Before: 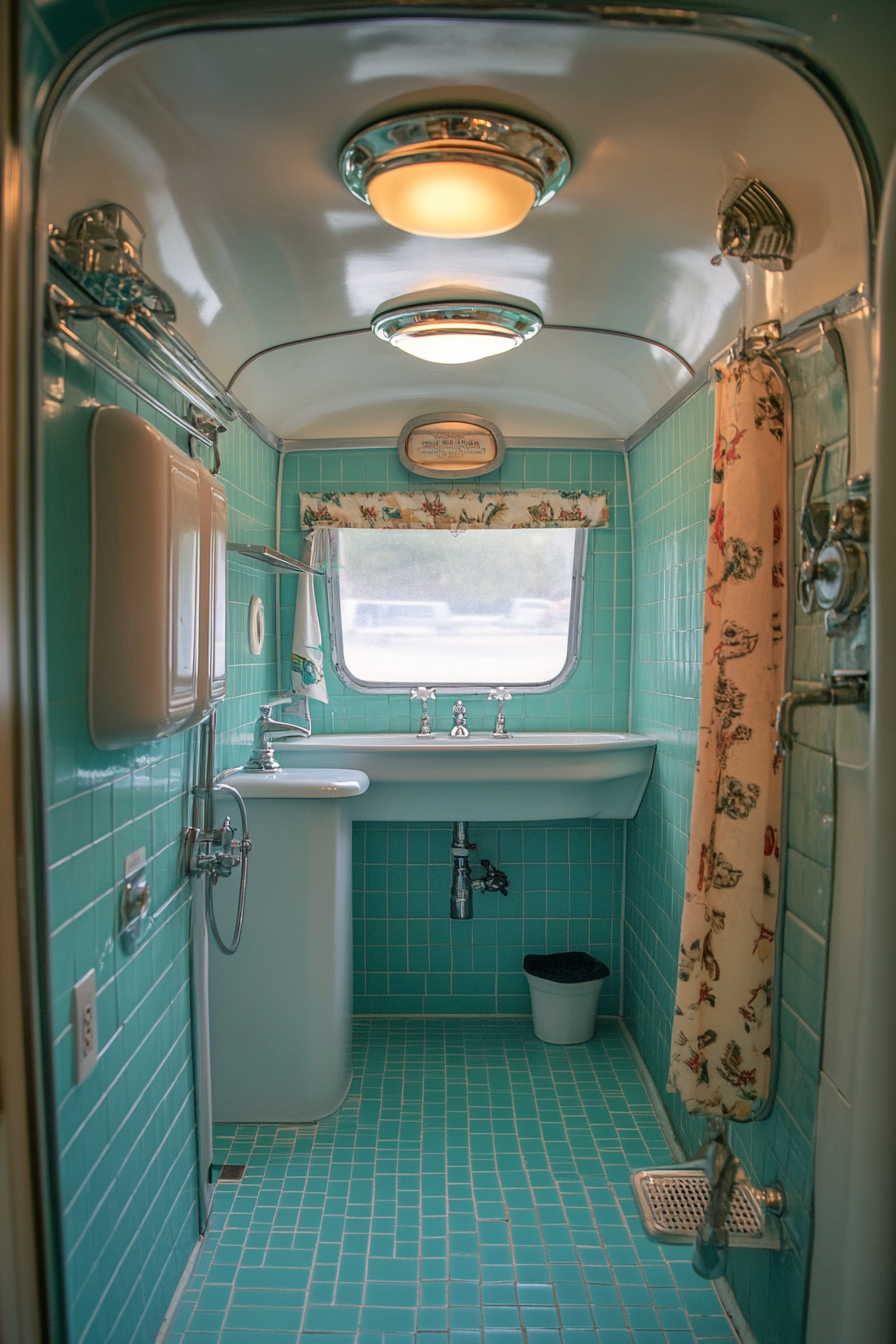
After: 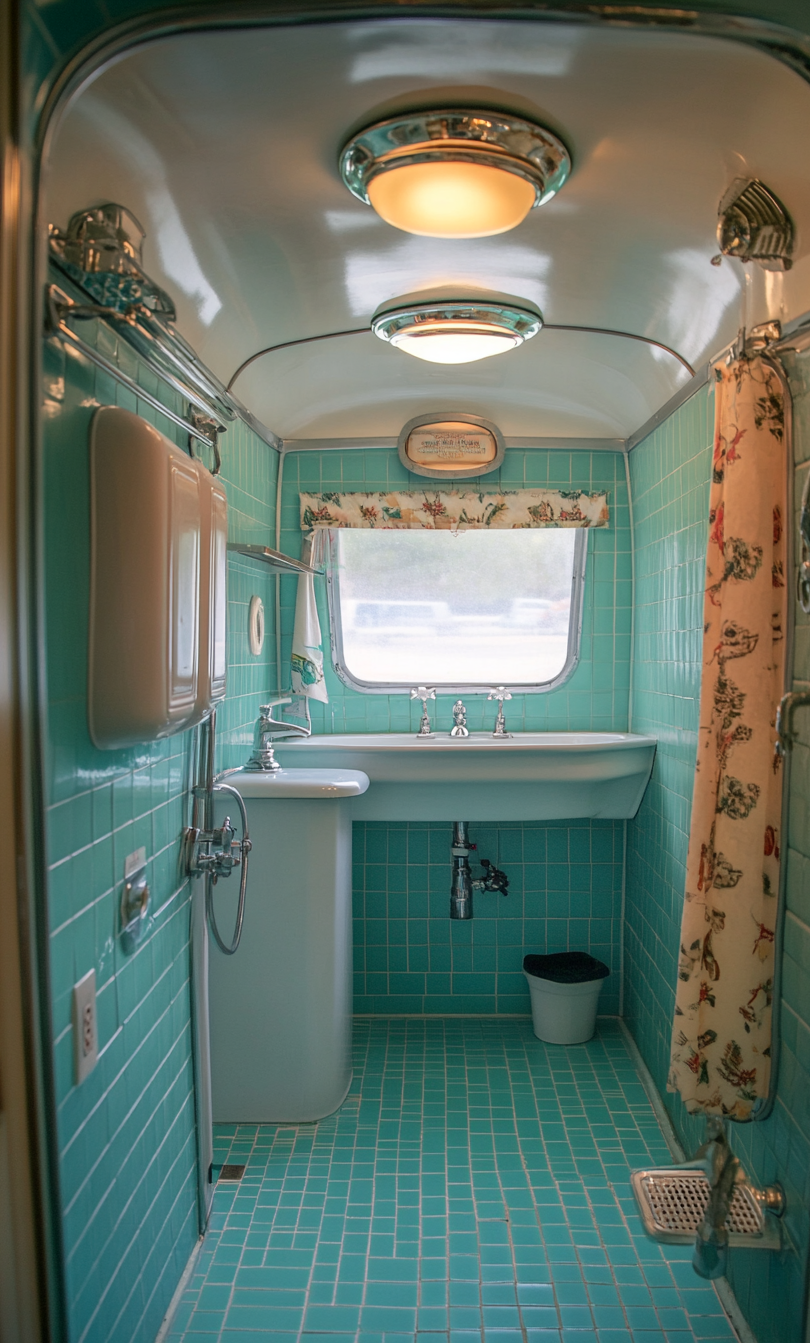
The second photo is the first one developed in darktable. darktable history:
crop: right 9.509%, bottom 0.031%
shadows and highlights: shadows -40.15, highlights 62.88, soften with gaussian
